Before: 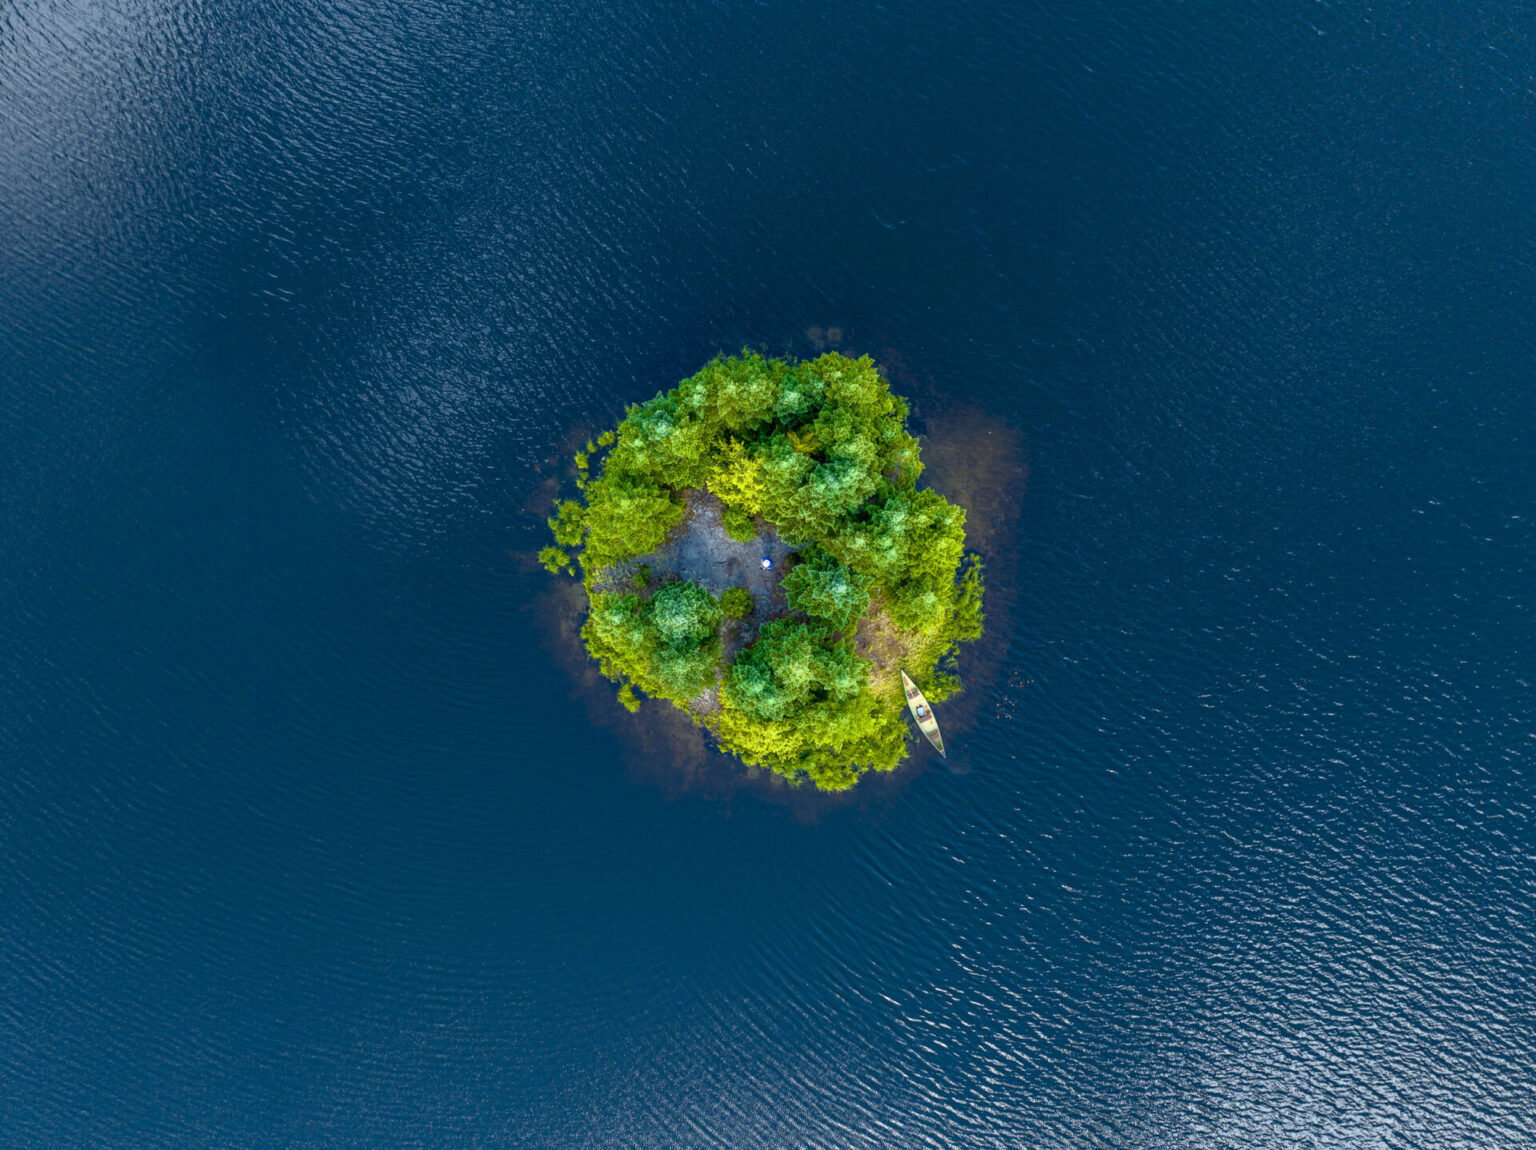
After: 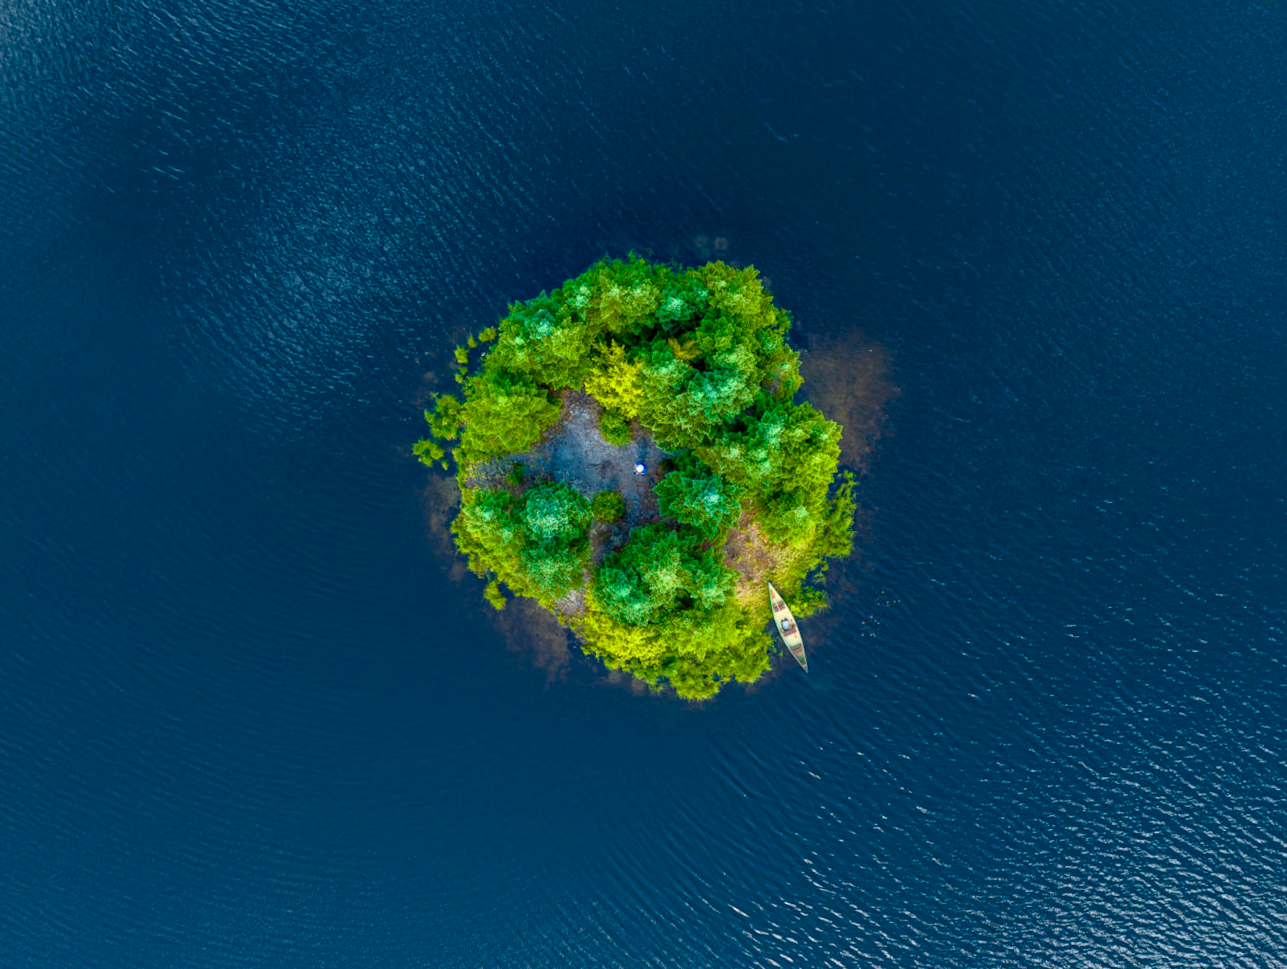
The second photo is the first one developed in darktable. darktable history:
crop and rotate: angle -3.28°, left 5.176%, top 5.211%, right 4.739%, bottom 4.141%
